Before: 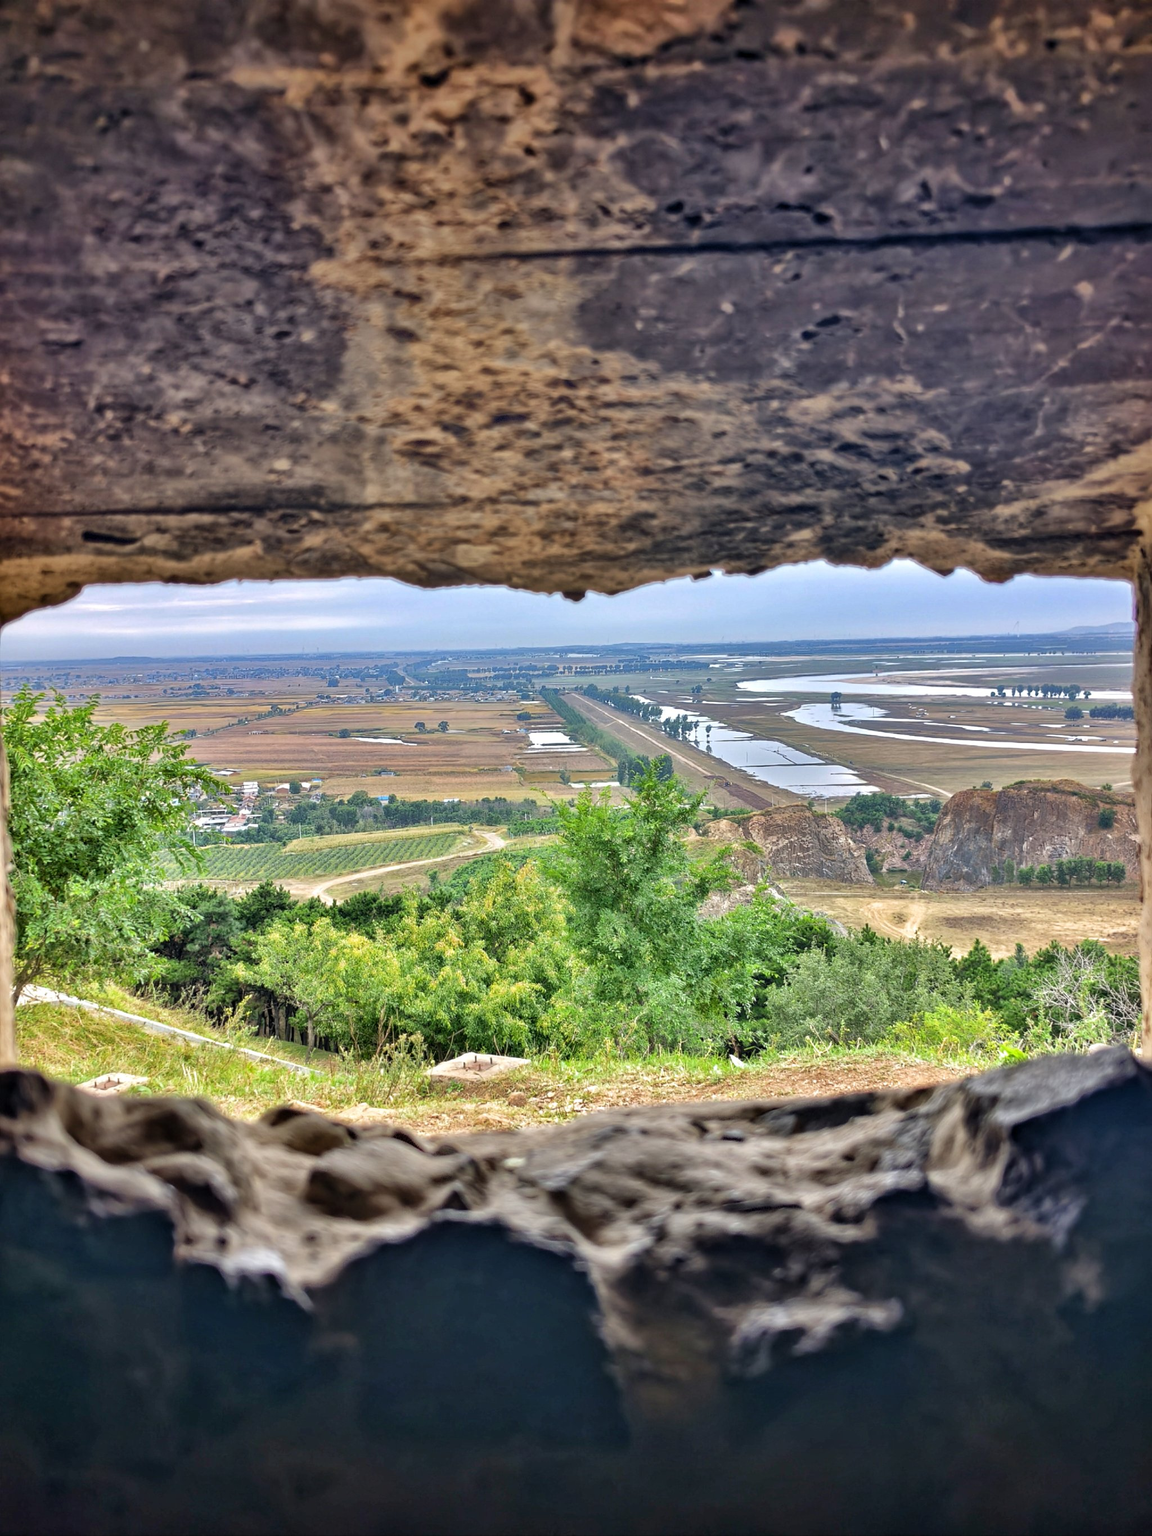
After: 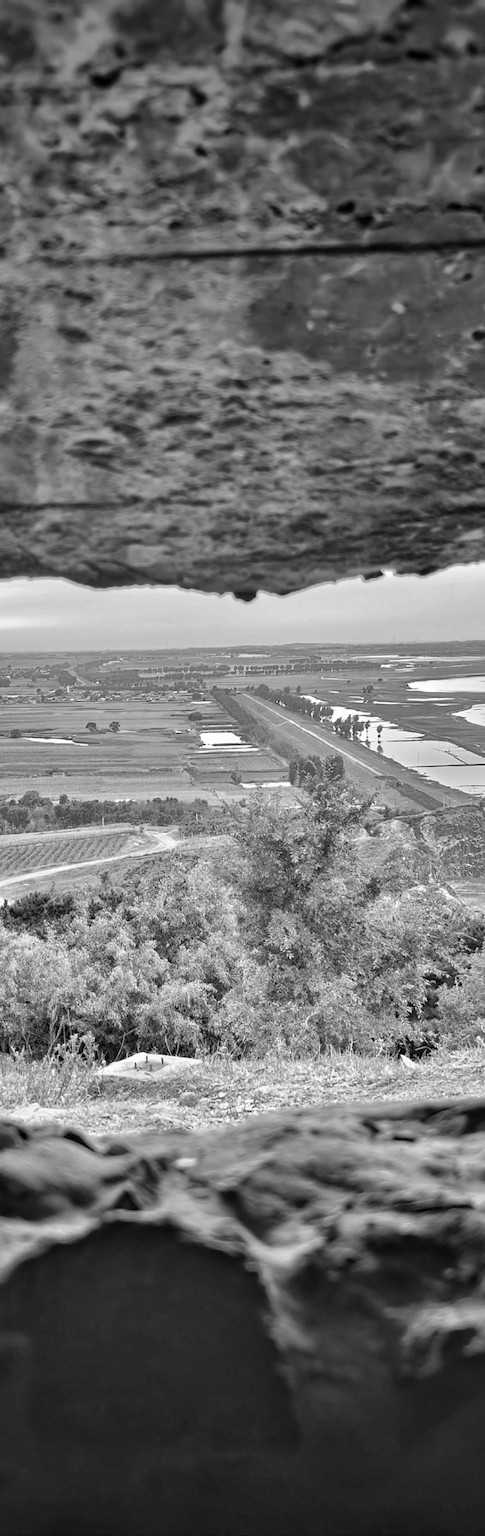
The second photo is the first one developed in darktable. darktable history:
color correction: highlights a* -0.482, highlights b* 40, shadows a* 9.8, shadows b* -0.161
crop: left 28.583%, right 29.231%
monochrome: on, module defaults
